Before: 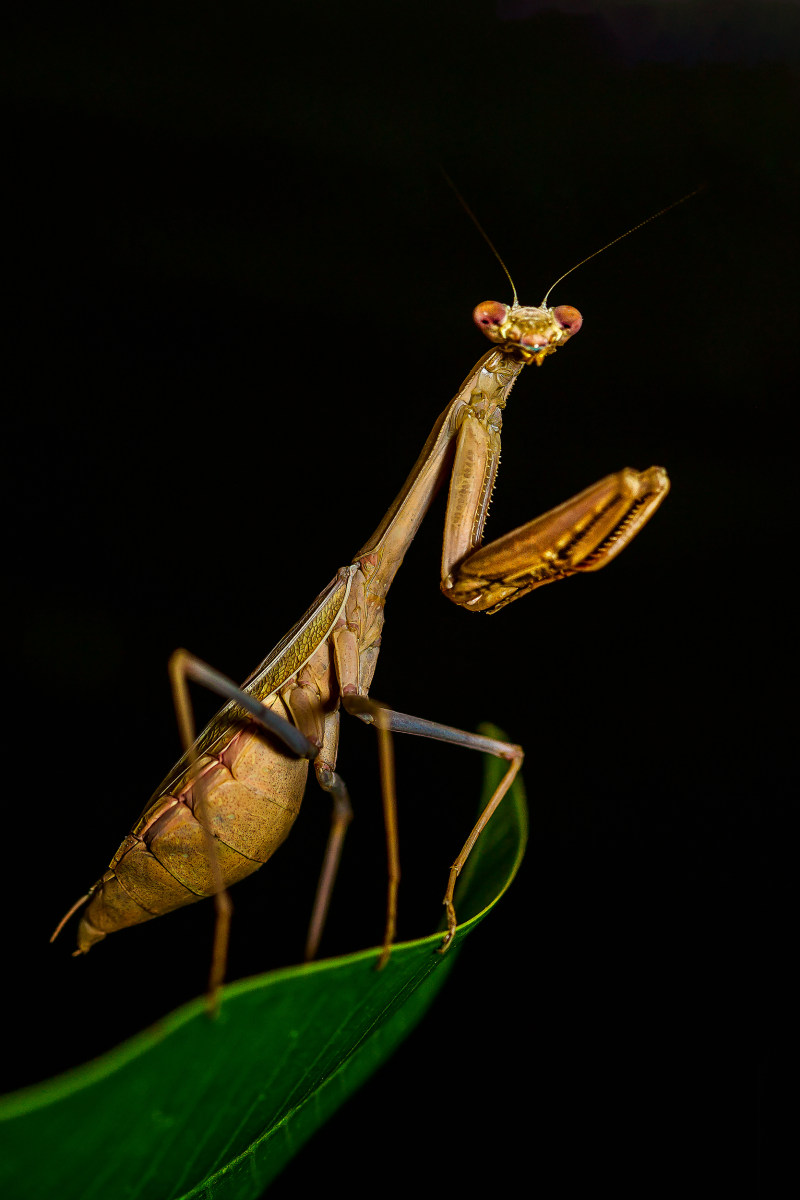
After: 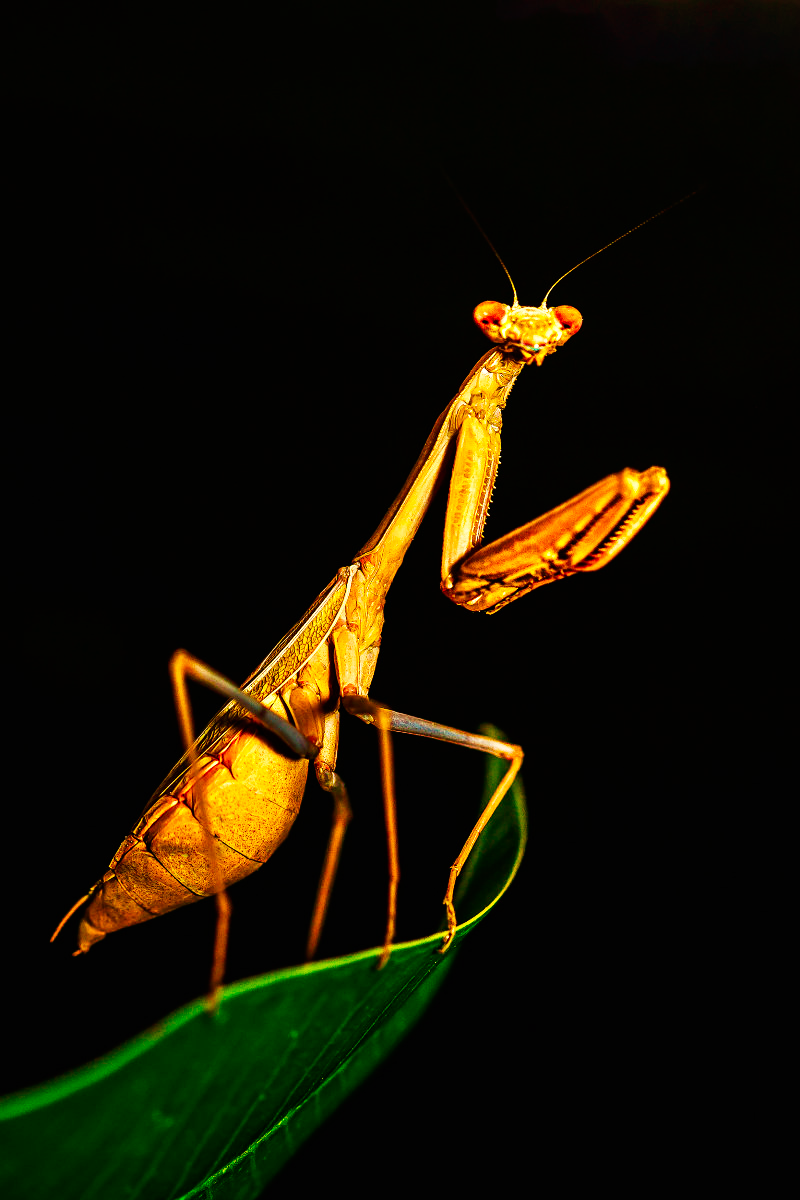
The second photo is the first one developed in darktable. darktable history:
white balance: red 1.138, green 0.996, blue 0.812
color balance rgb: linear chroma grading › shadows 16%, perceptual saturation grading › global saturation 8%, perceptual saturation grading › shadows 4%, perceptual brilliance grading › global brilliance 2%, perceptual brilliance grading › highlights 8%, perceptual brilliance grading › shadows -4%, global vibrance 16%, saturation formula JzAzBz (2021)
base curve: curves: ch0 [(0, 0) (0.007, 0.004) (0.027, 0.03) (0.046, 0.07) (0.207, 0.54) (0.442, 0.872) (0.673, 0.972) (1, 1)], preserve colors none
